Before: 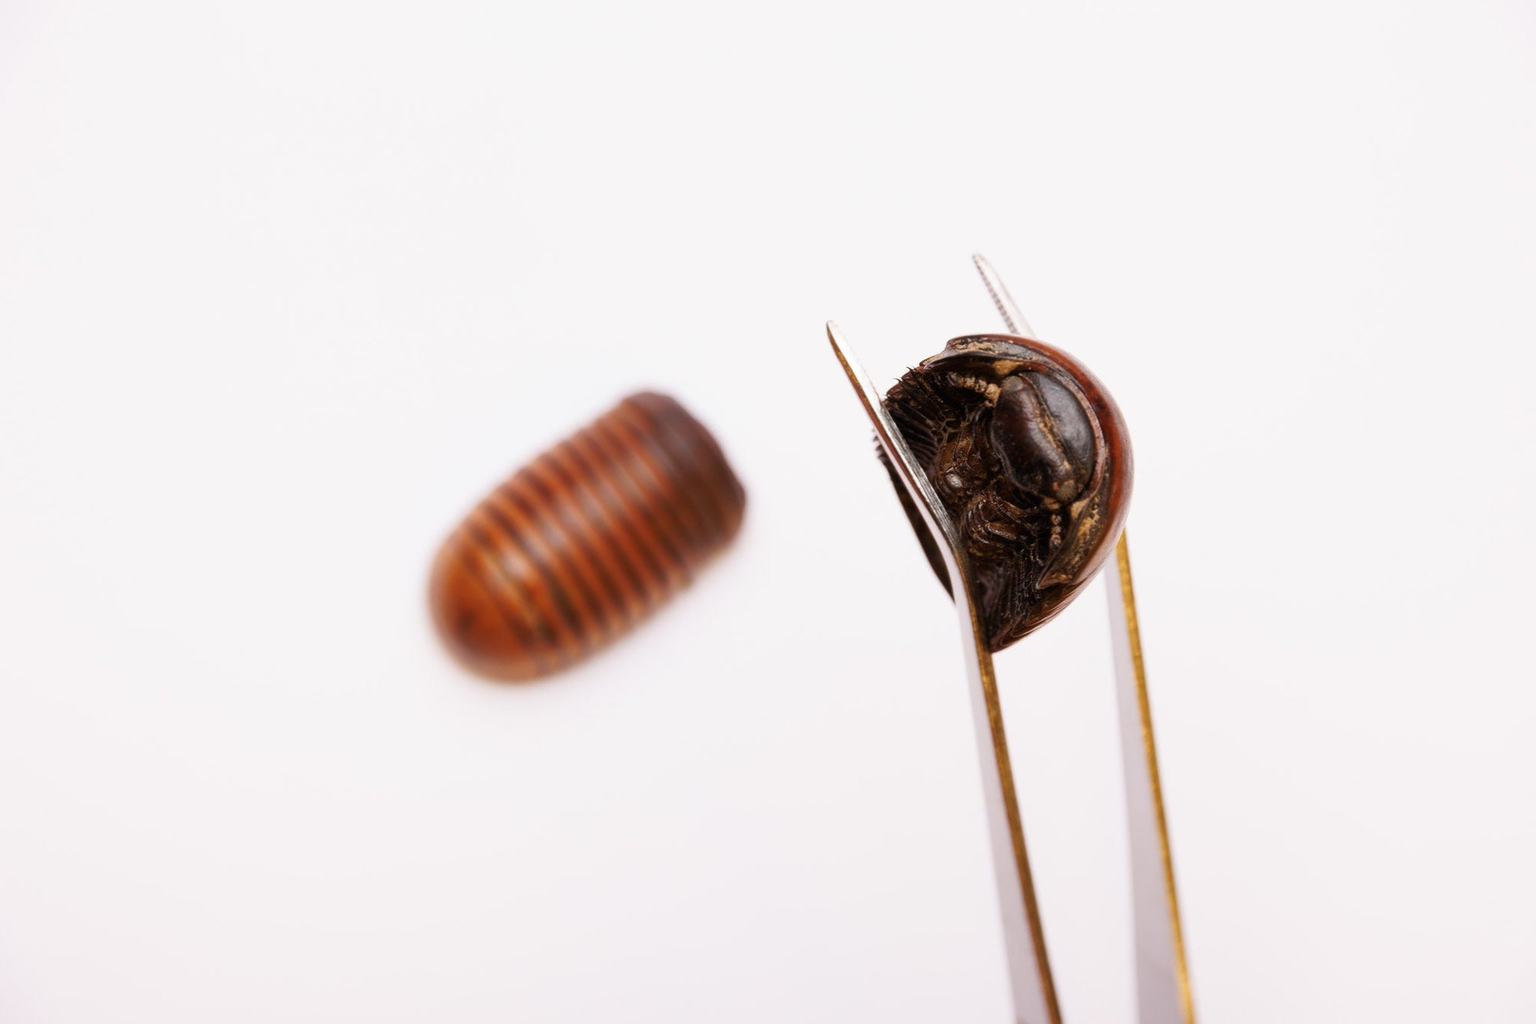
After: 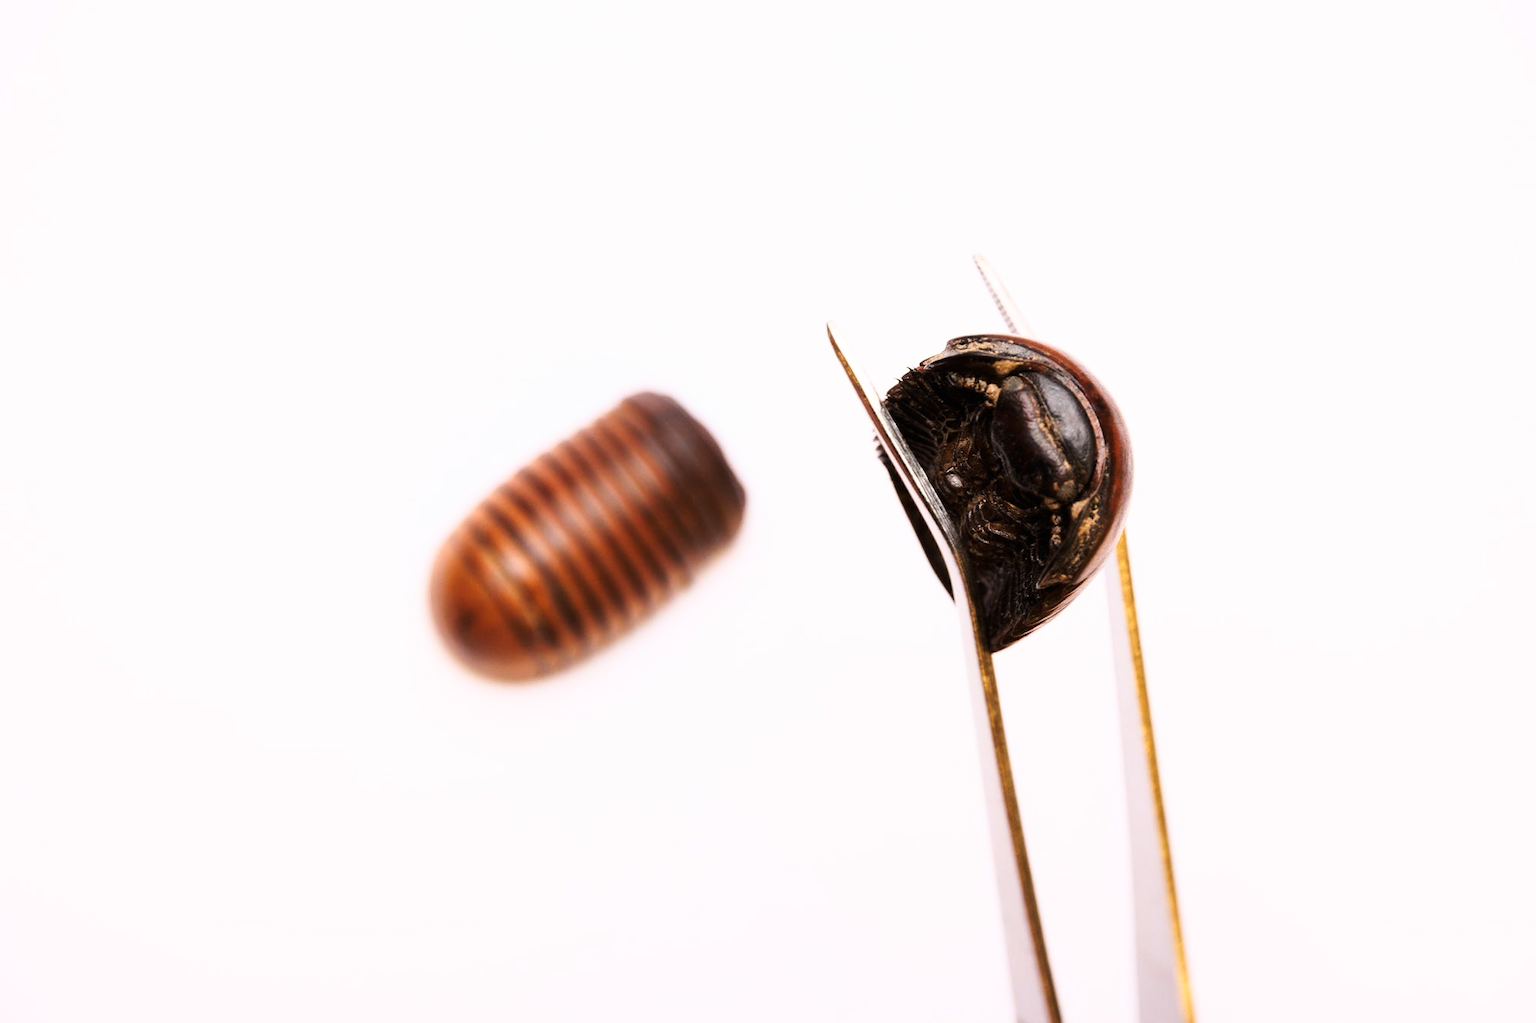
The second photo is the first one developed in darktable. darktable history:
tone curve: curves: ch0 [(0, 0) (0.074, 0.04) (0.157, 0.1) (0.472, 0.515) (0.635, 0.731) (0.768, 0.878) (0.899, 0.969) (1, 1)]; ch1 [(0, 0) (0.08, 0.08) (0.3, 0.3) (0.5, 0.5) (0.539, 0.558) (0.586, 0.658) (0.69, 0.787) (0.92, 0.92) (1, 1)]; ch2 [(0, 0) (0.08, 0.08) (0.3, 0.3) (0.5, 0.5) (0.543, 0.597) (0.597, 0.679) (0.92, 0.92) (1, 1)], color space Lab, linked channels, preserve colors none
